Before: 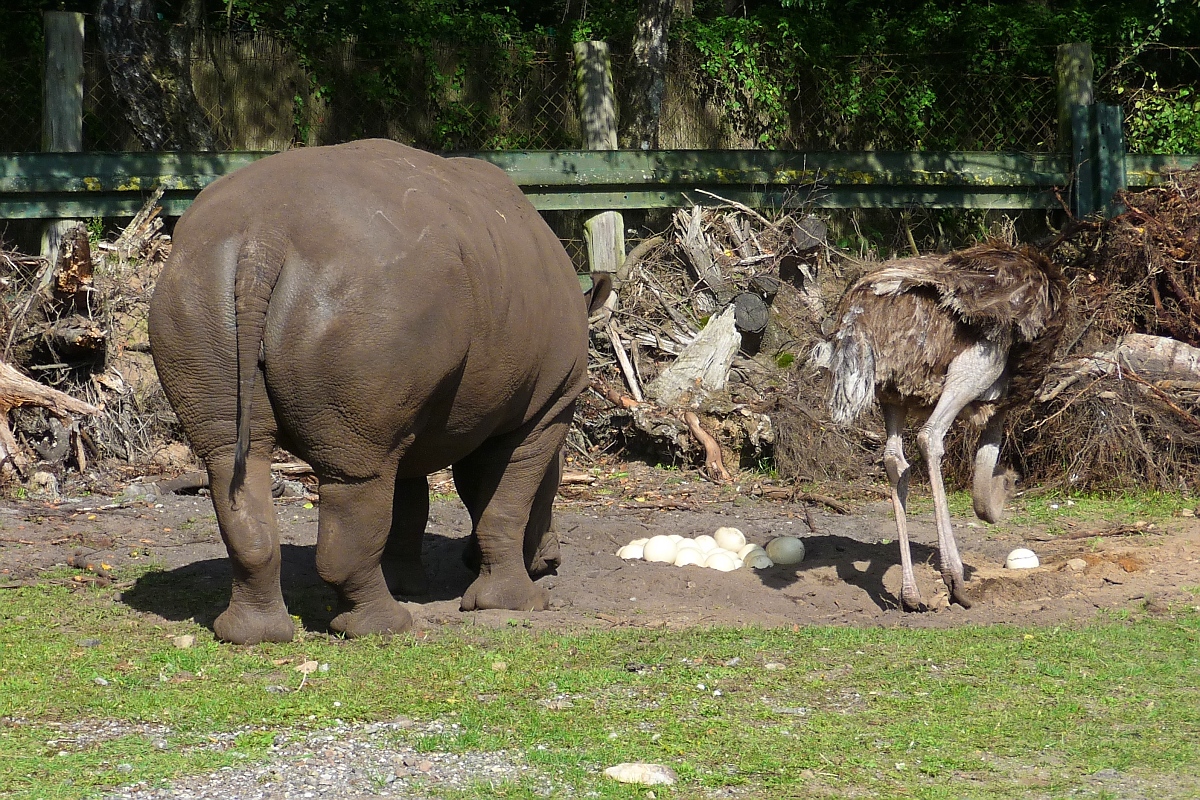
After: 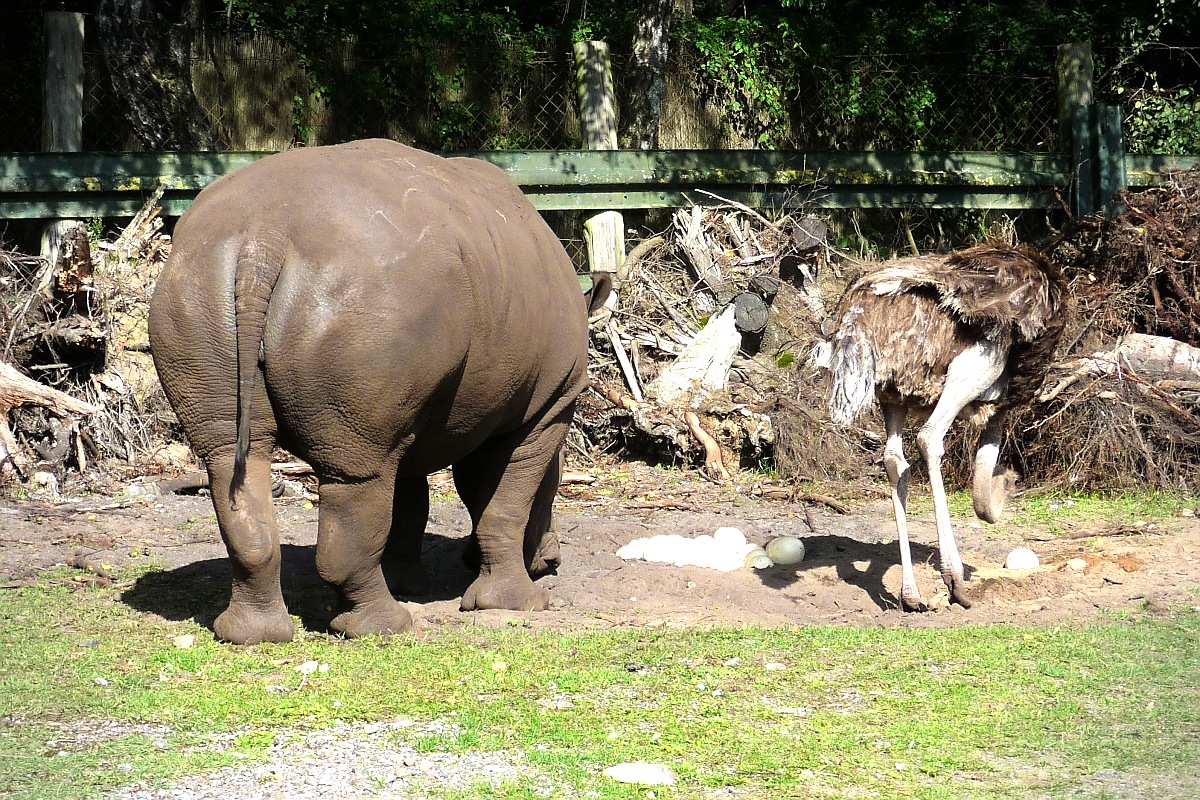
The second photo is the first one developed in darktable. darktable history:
tone equalizer: -8 EV -1.08 EV, -7 EV -0.99 EV, -6 EV -0.828 EV, -5 EV -0.562 EV, -3 EV 0.556 EV, -2 EV 0.858 EV, -1 EV 1.01 EV, +0 EV 1.06 EV
vignetting: on, module defaults
